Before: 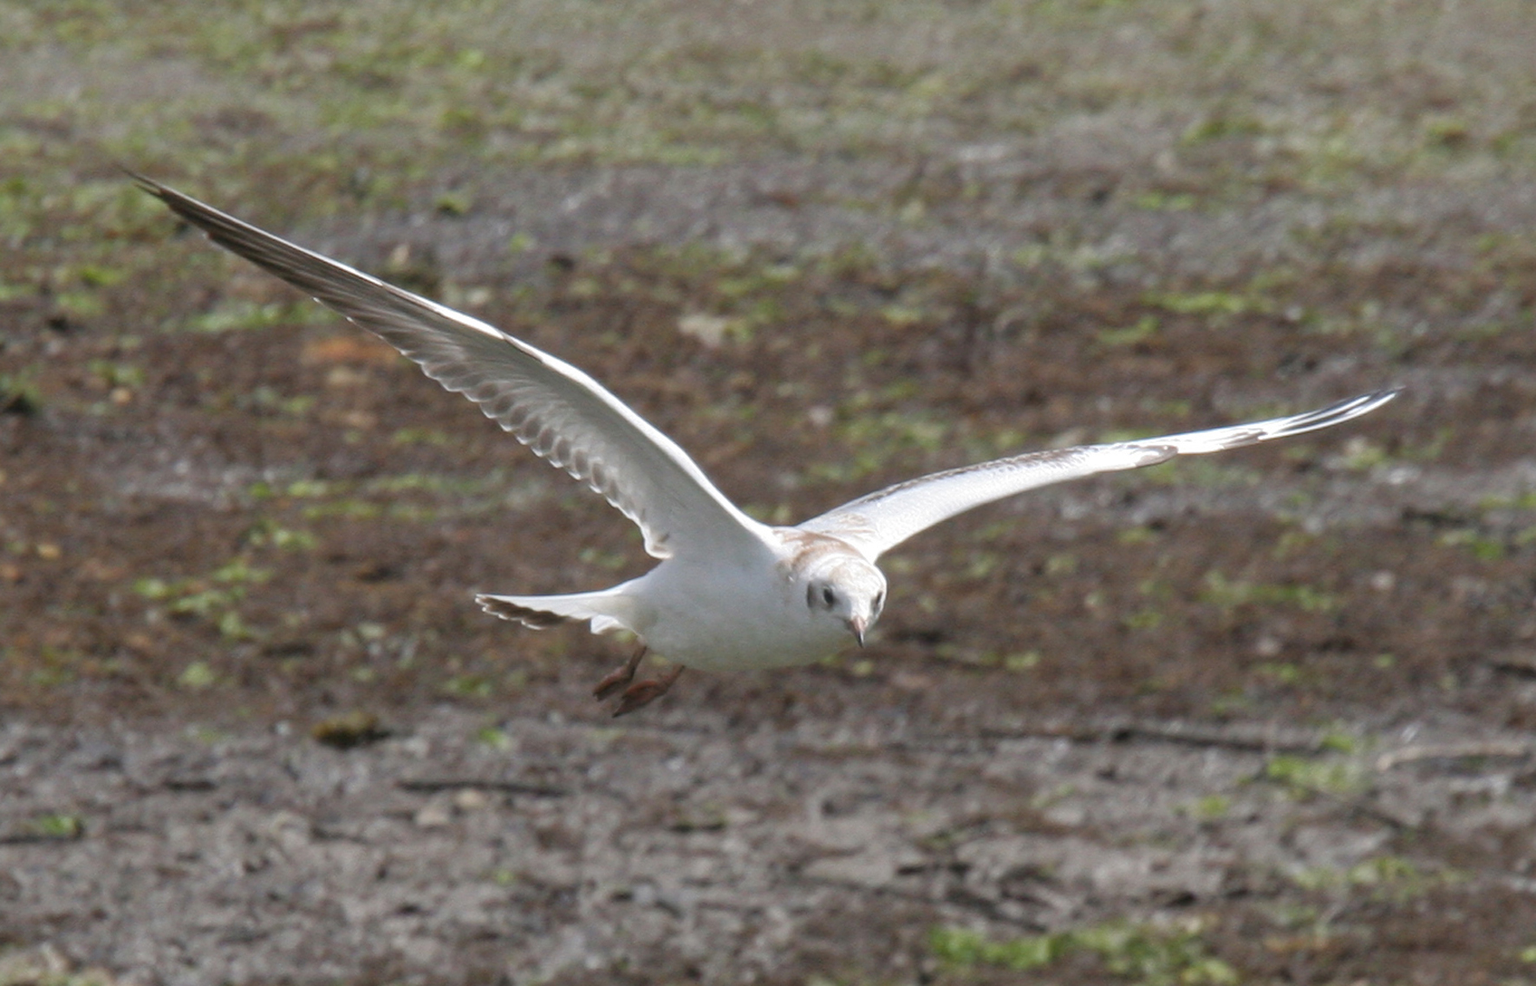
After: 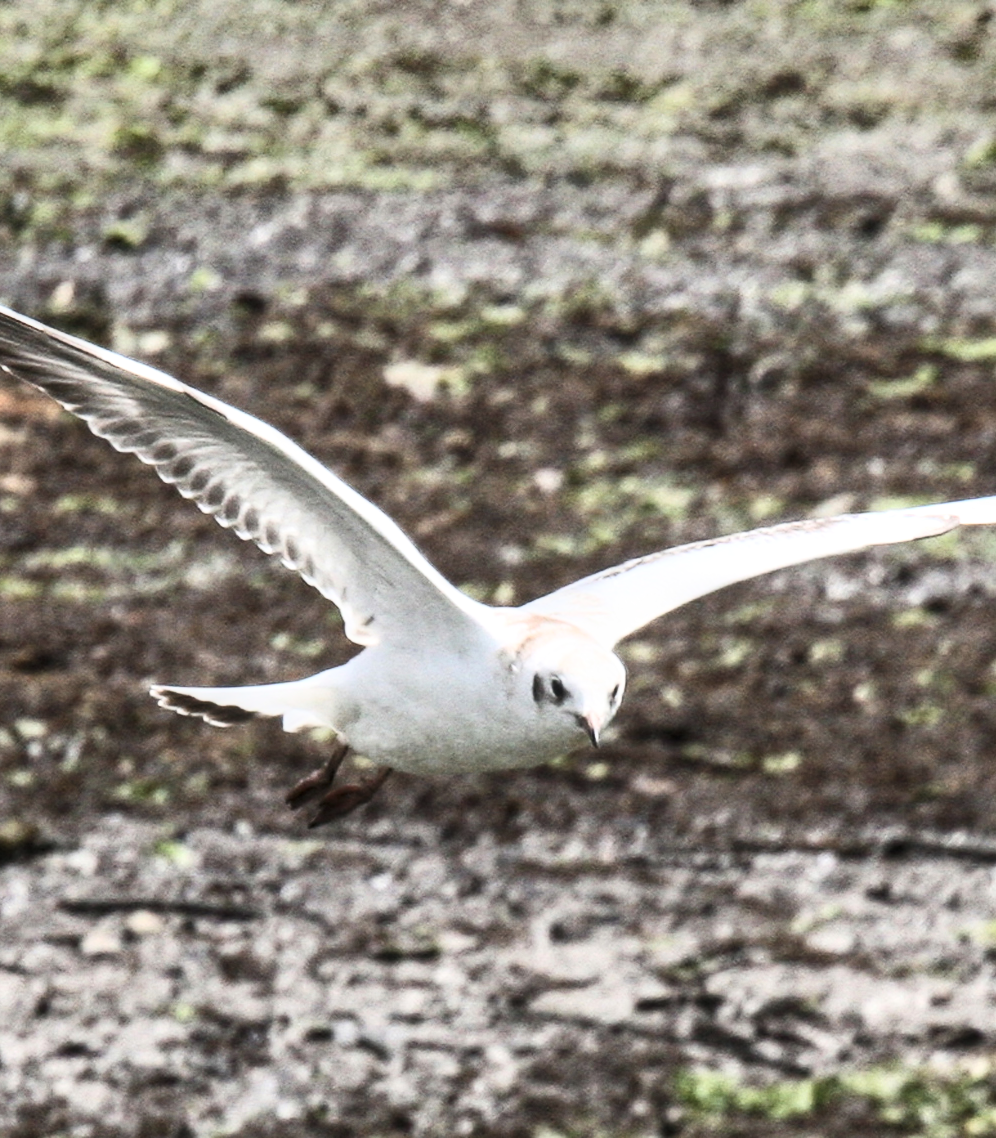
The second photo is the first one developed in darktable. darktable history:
shadows and highlights: white point adjustment 0.1, highlights -70, soften with gaussian
filmic rgb: black relative exposure -5 EV, white relative exposure 3.5 EV, hardness 3.19, contrast 1.4, highlights saturation mix -50%
color balance: lift [1.01, 1, 1, 1], gamma [1.097, 1, 1, 1], gain [0.85, 1, 1, 1]
contrast brightness saturation: contrast 0.62, brightness 0.34, saturation 0.14
local contrast: on, module defaults
crop and rotate: left 22.516%, right 21.234%
